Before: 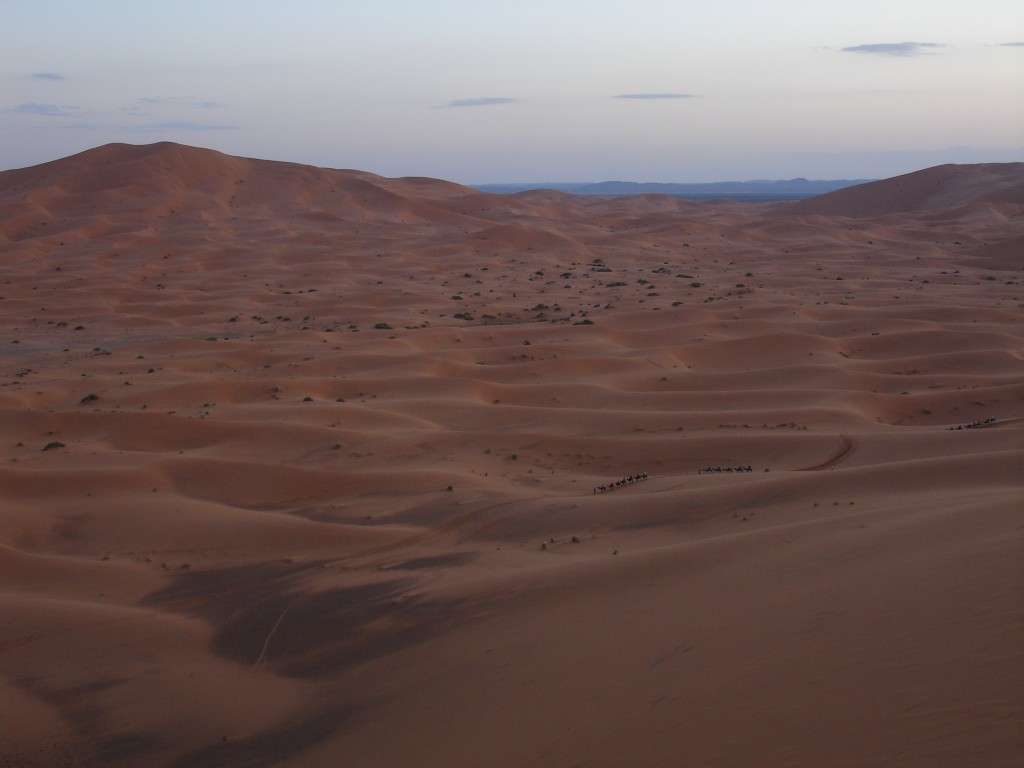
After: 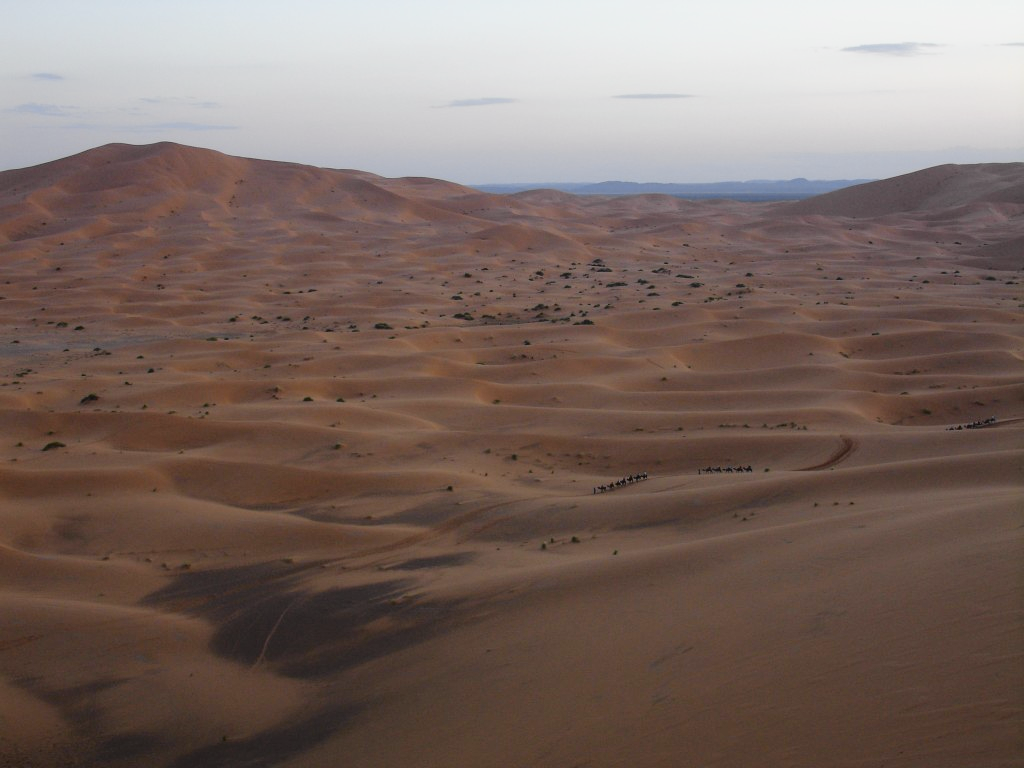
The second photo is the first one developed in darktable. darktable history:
tone curve: curves: ch0 [(0, 0.013) (0.129, 0.1) (0.327, 0.382) (0.489, 0.573) (0.66, 0.748) (0.858, 0.926) (1, 0.977)]; ch1 [(0, 0) (0.353, 0.344) (0.45, 0.46) (0.498, 0.498) (0.521, 0.512) (0.563, 0.559) (0.592, 0.585) (0.647, 0.68) (1, 1)]; ch2 [(0, 0) (0.333, 0.346) (0.375, 0.375) (0.427, 0.44) (0.476, 0.492) (0.511, 0.508) (0.528, 0.533) (0.579, 0.61) (0.612, 0.644) (0.66, 0.715) (1, 1)], color space Lab, independent channels, preserve colors none
